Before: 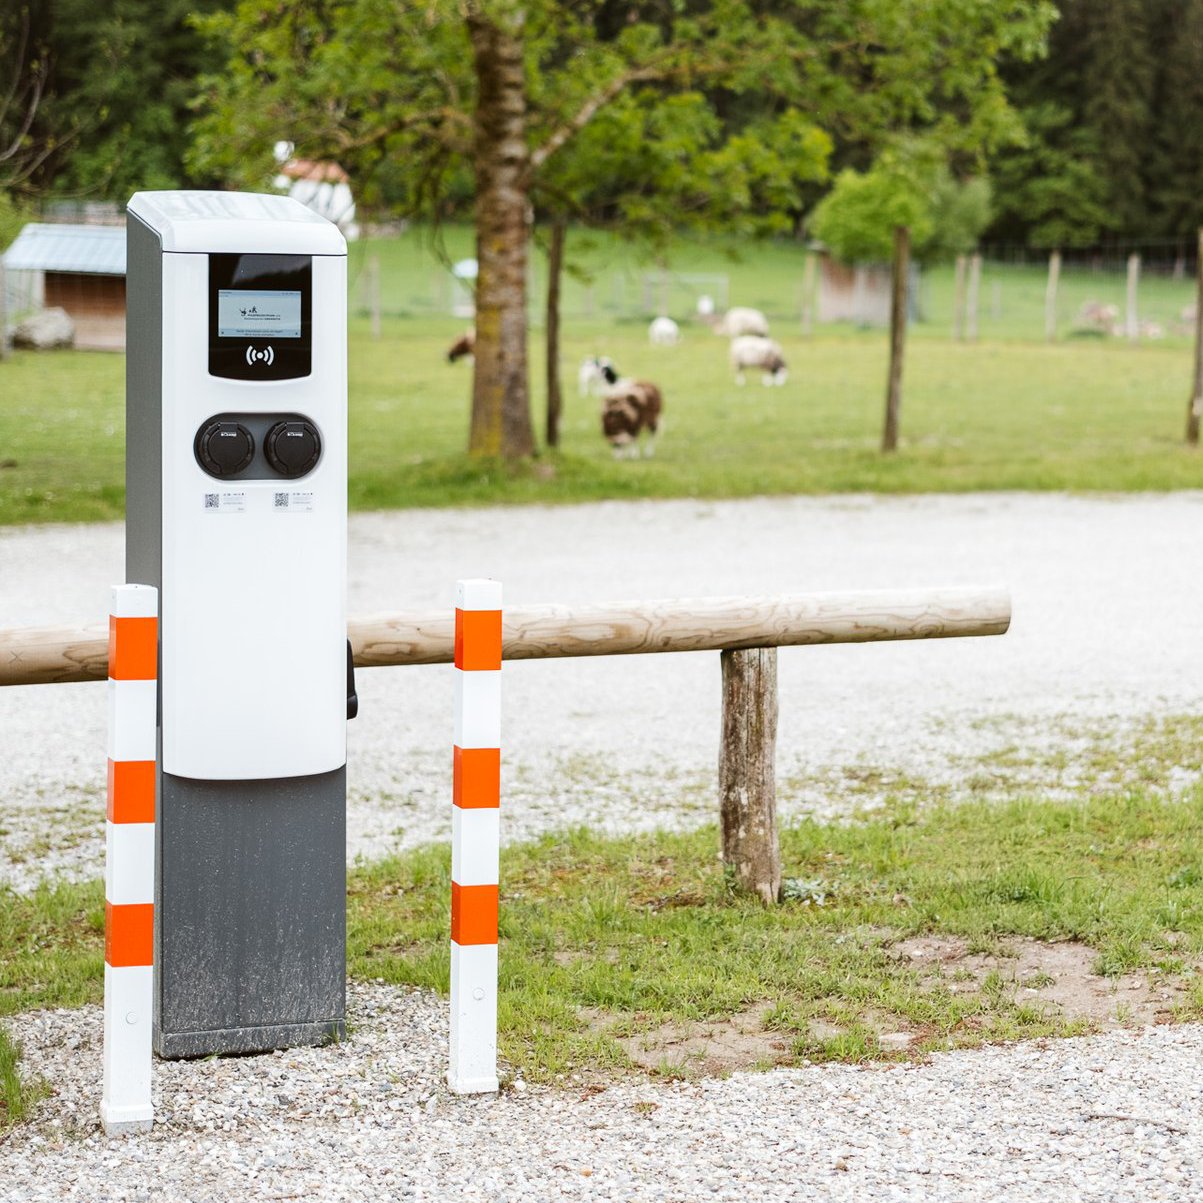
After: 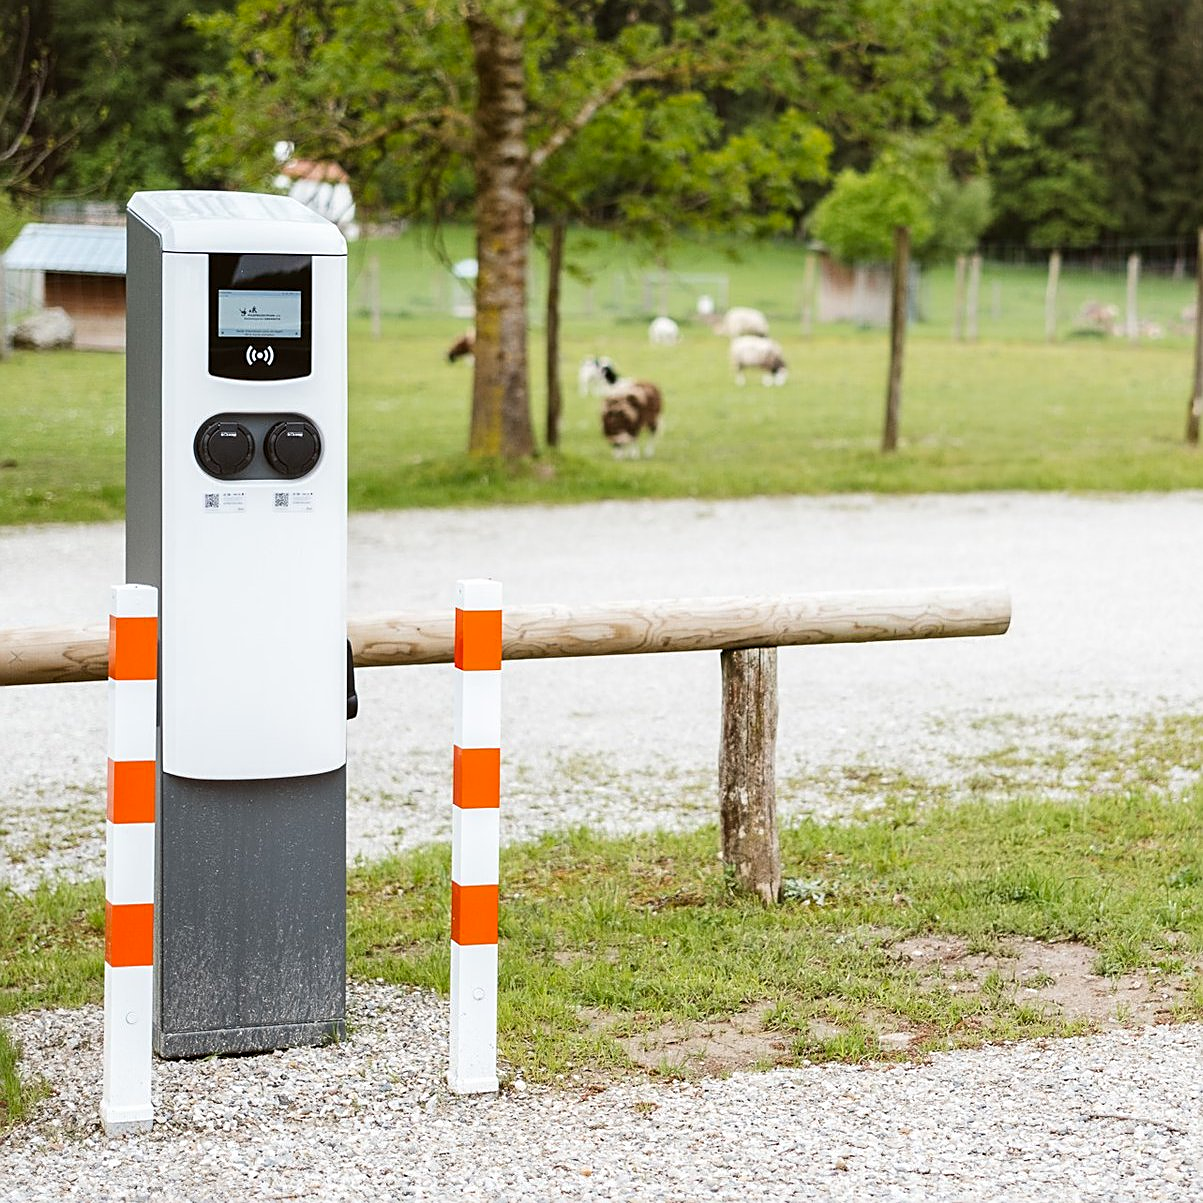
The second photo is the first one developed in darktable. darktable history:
sharpen: on, module defaults
color balance rgb: perceptual saturation grading › global saturation 0.417%, global vibrance 10.397%, saturation formula JzAzBz (2021)
